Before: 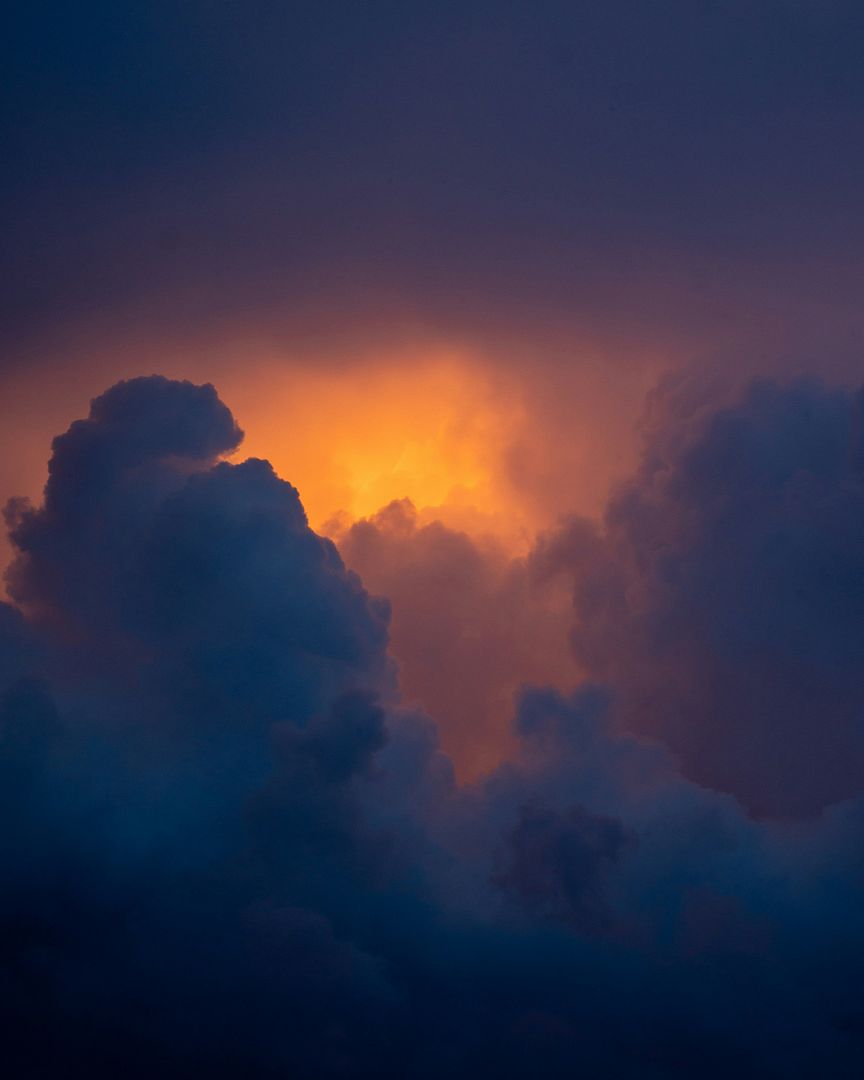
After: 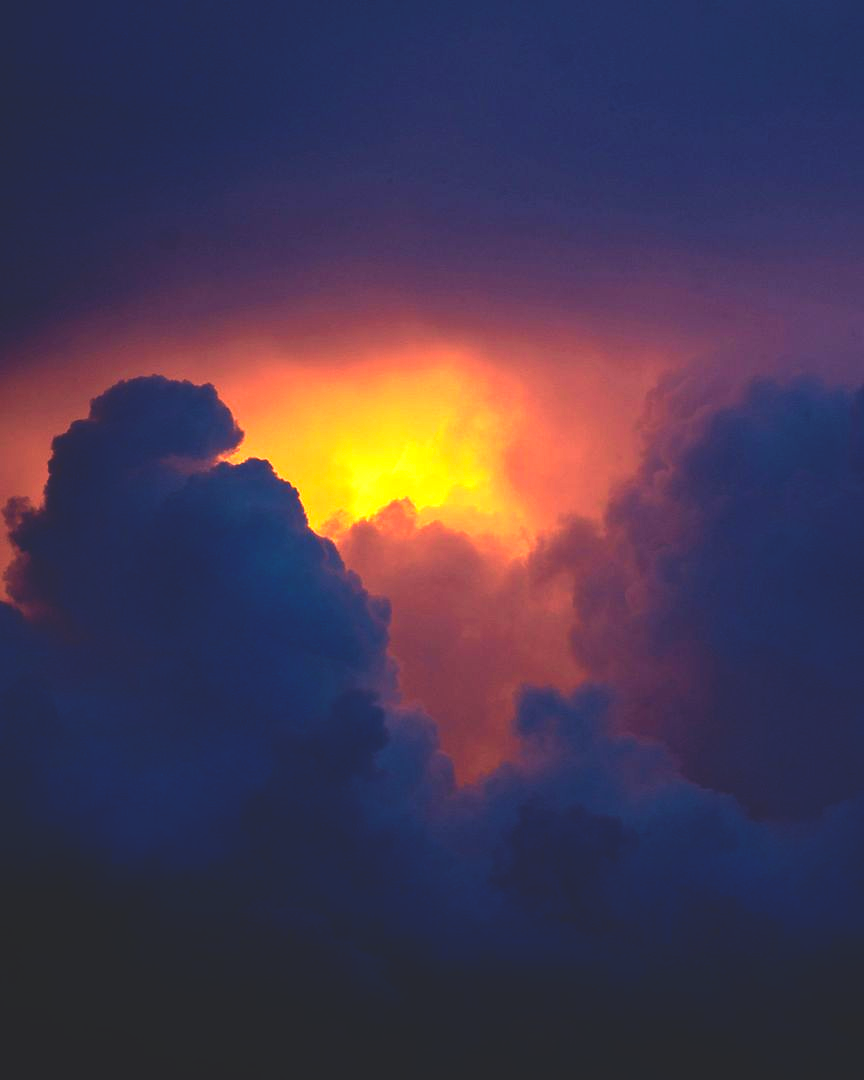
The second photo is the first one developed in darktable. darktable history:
base curve: curves: ch0 [(0, 0.02) (0.083, 0.036) (1, 1)], preserve colors none
exposure: black level correction 0, exposure 1.199 EV, compensate highlight preservation false
velvia: on, module defaults
